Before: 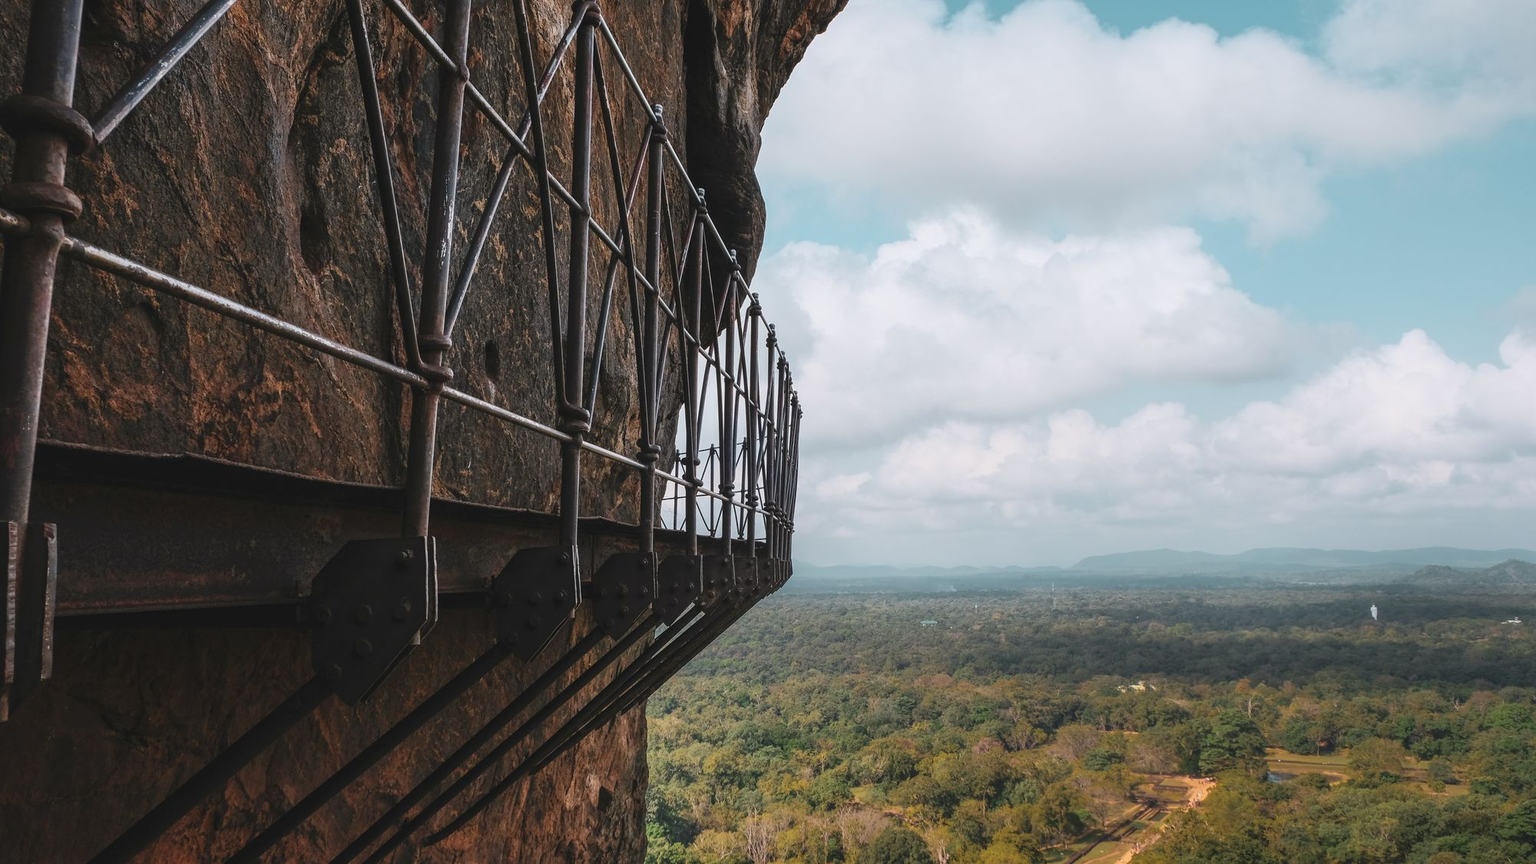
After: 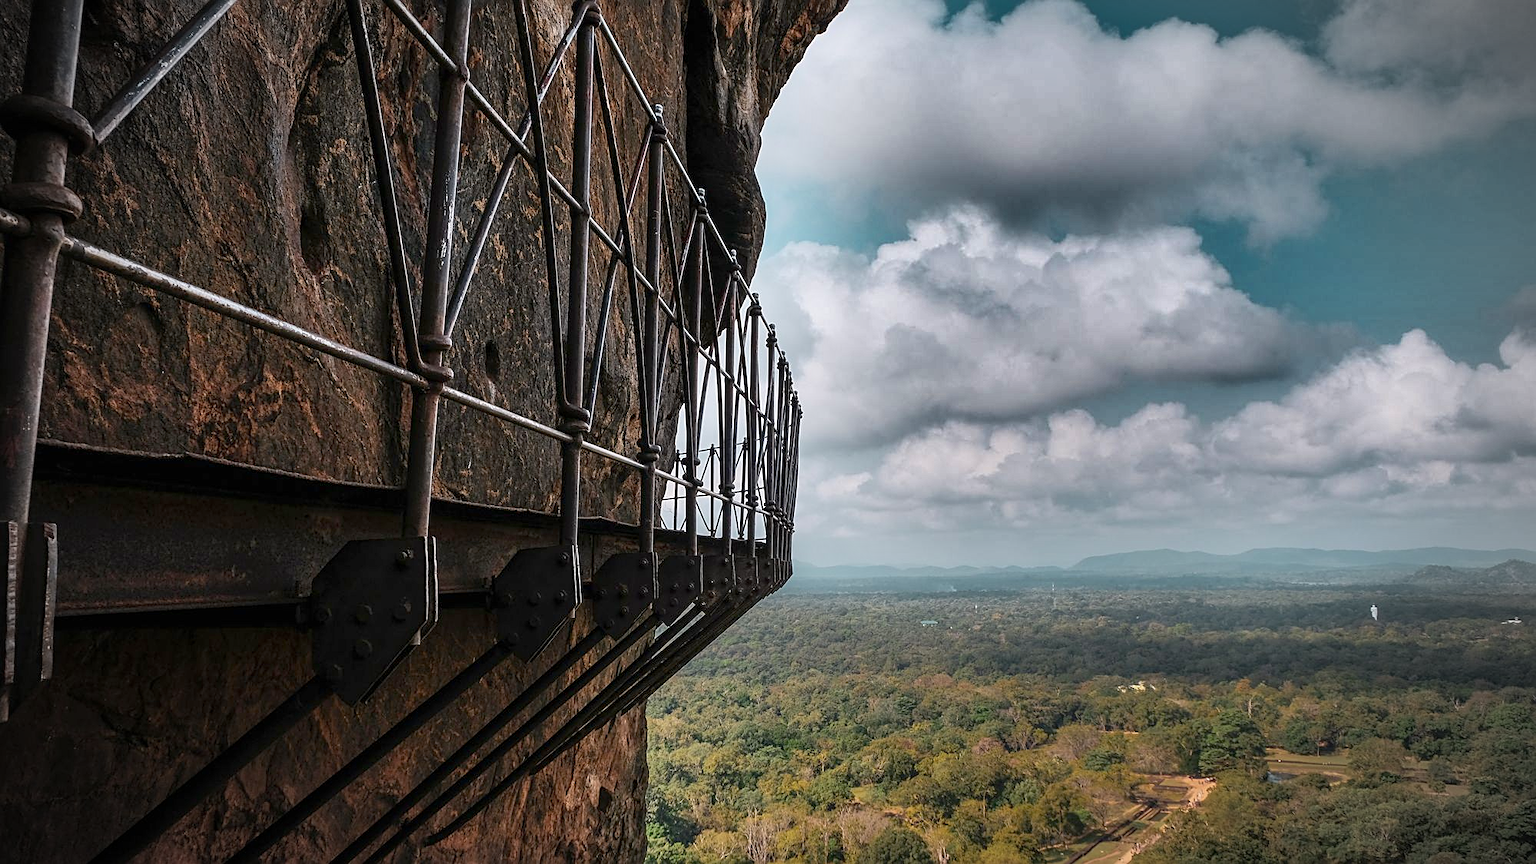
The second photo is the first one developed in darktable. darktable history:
shadows and highlights: shadows 20.91, highlights -82.73, soften with gaussian
exposure: black level correction 0.007, exposure 0.093 EV, compensate highlight preservation false
sharpen: on, module defaults
vignetting: fall-off start 79.43%, saturation -0.649, width/height ratio 1.327, unbound false
